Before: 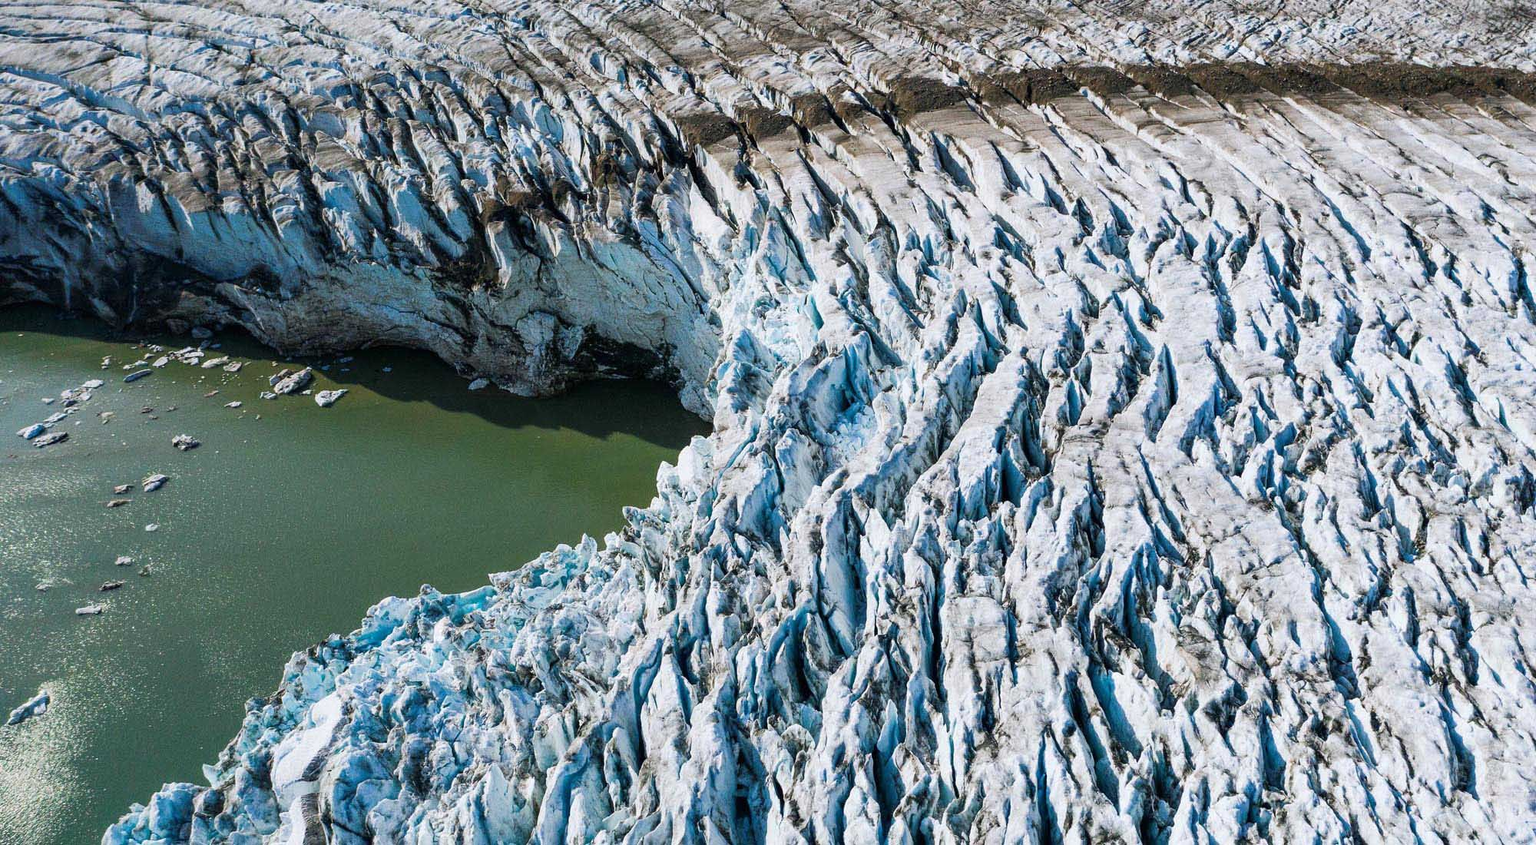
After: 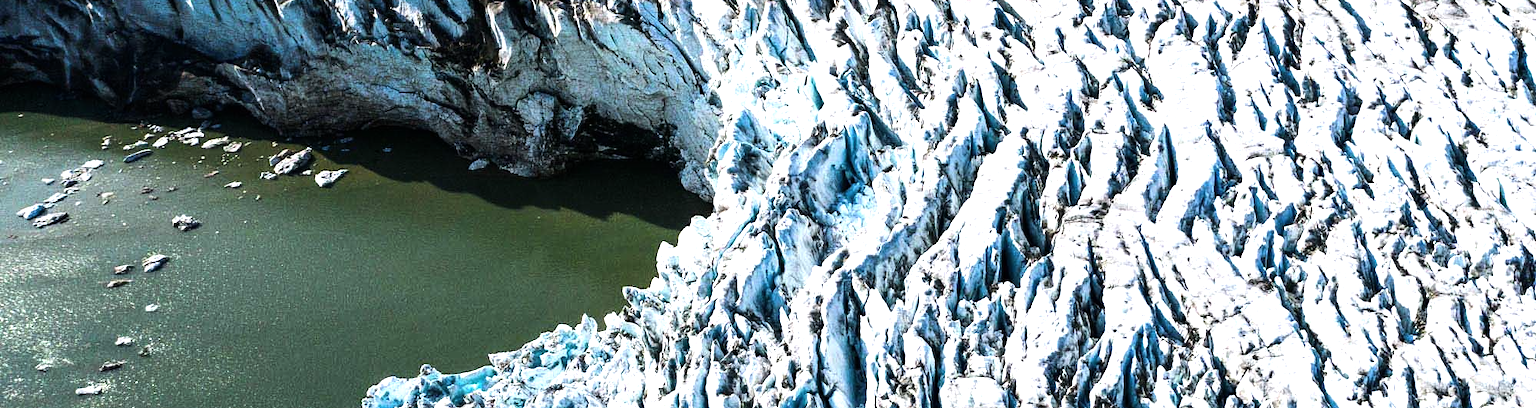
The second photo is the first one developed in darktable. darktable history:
crop and rotate: top 26.056%, bottom 25.543%
color correction: saturation 0.98
tone equalizer: -8 EV -1.08 EV, -7 EV -1.01 EV, -6 EV -0.867 EV, -5 EV -0.578 EV, -3 EV 0.578 EV, -2 EV 0.867 EV, -1 EV 1.01 EV, +0 EV 1.08 EV, edges refinement/feathering 500, mask exposure compensation -1.57 EV, preserve details no
